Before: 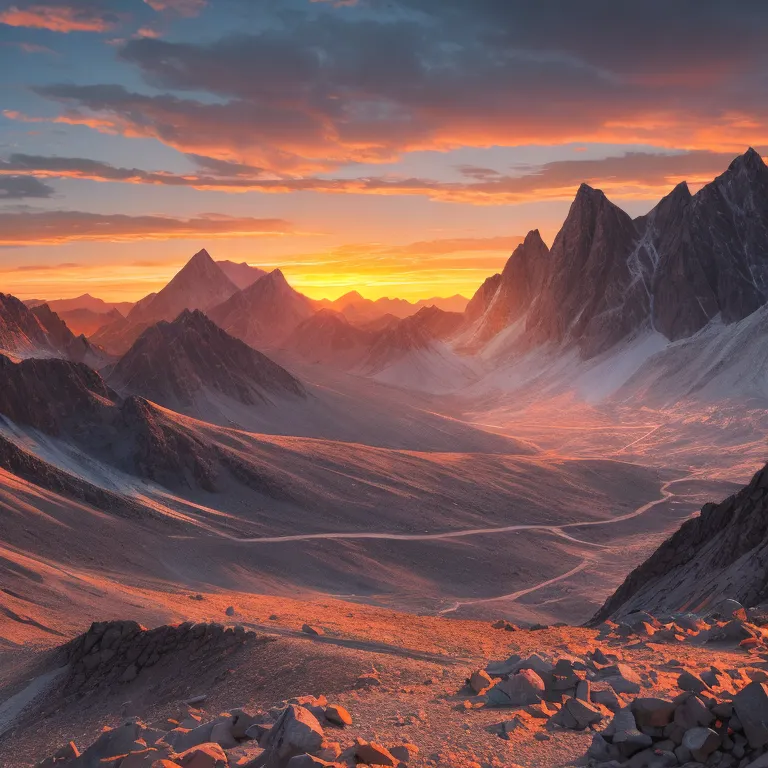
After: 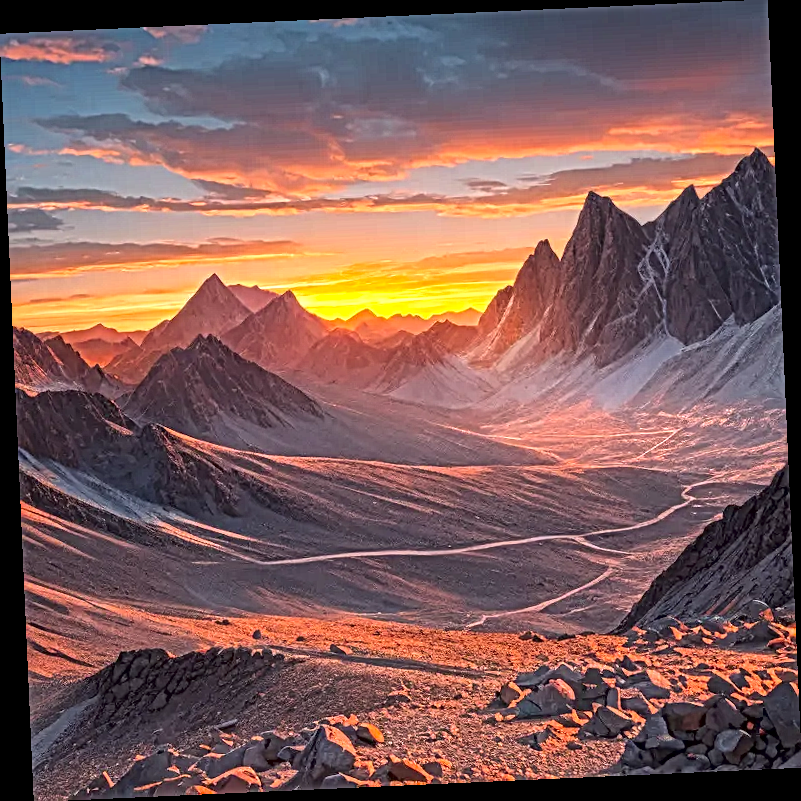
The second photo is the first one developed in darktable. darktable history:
color balance: output saturation 110%
exposure: black level correction 0.003, exposure 0.383 EV, compensate highlight preservation false
local contrast: mode bilateral grid, contrast 20, coarseness 3, detail 300%, midtone range 0.2
rotate and perspective: rotation -2.56°, automatic cropping off
